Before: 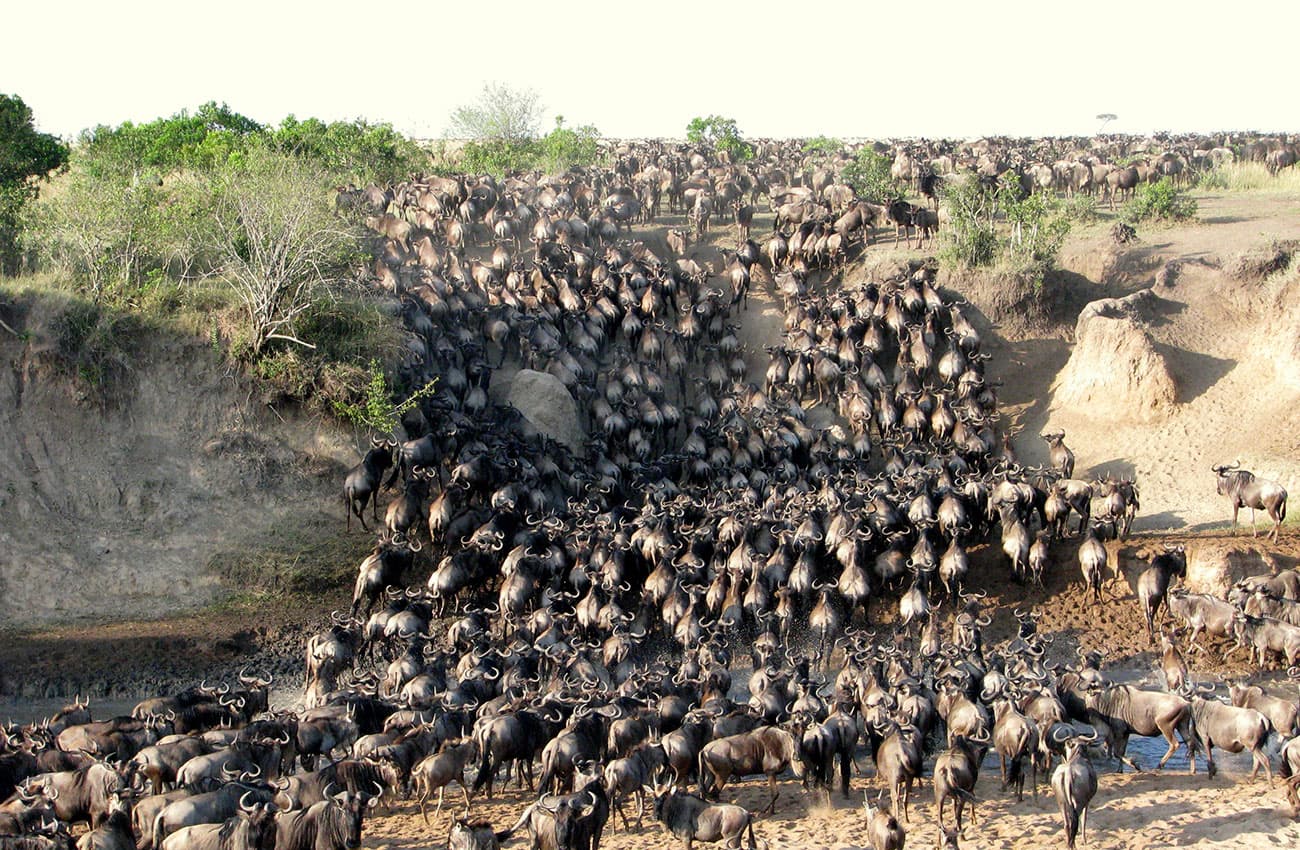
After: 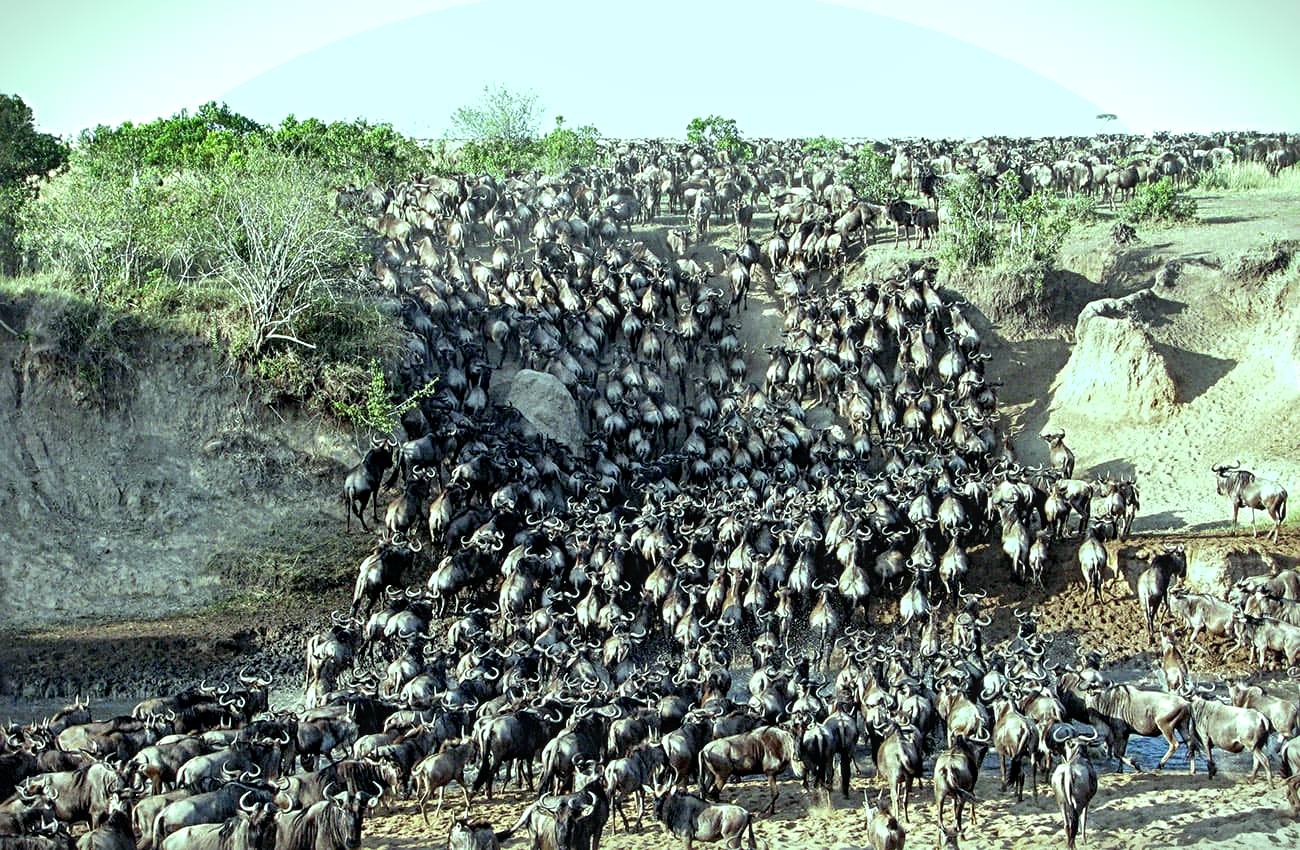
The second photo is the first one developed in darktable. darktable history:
shadows and highlights: shadows 52.34, highlights -28.23, soften with gaussian
sharpen: radius 4.883
local contrast: on, module defaults
vignetting: fall-off start 100%, brightness -0.406, saturation -0.3, width/height ratio 1.324, dithering 8-bit output, unbound false
color balance: mode lift, gamma, gain (sRGB), lift [0.997, 0.979, 1.021, 1.011], gamma [1, 1.084, 0.916, 0.998], gain [1, 0.87, 1.13, 1.101], contrast 4.55%, contrast fulcrum 38.24%, output saturation 104.09%
